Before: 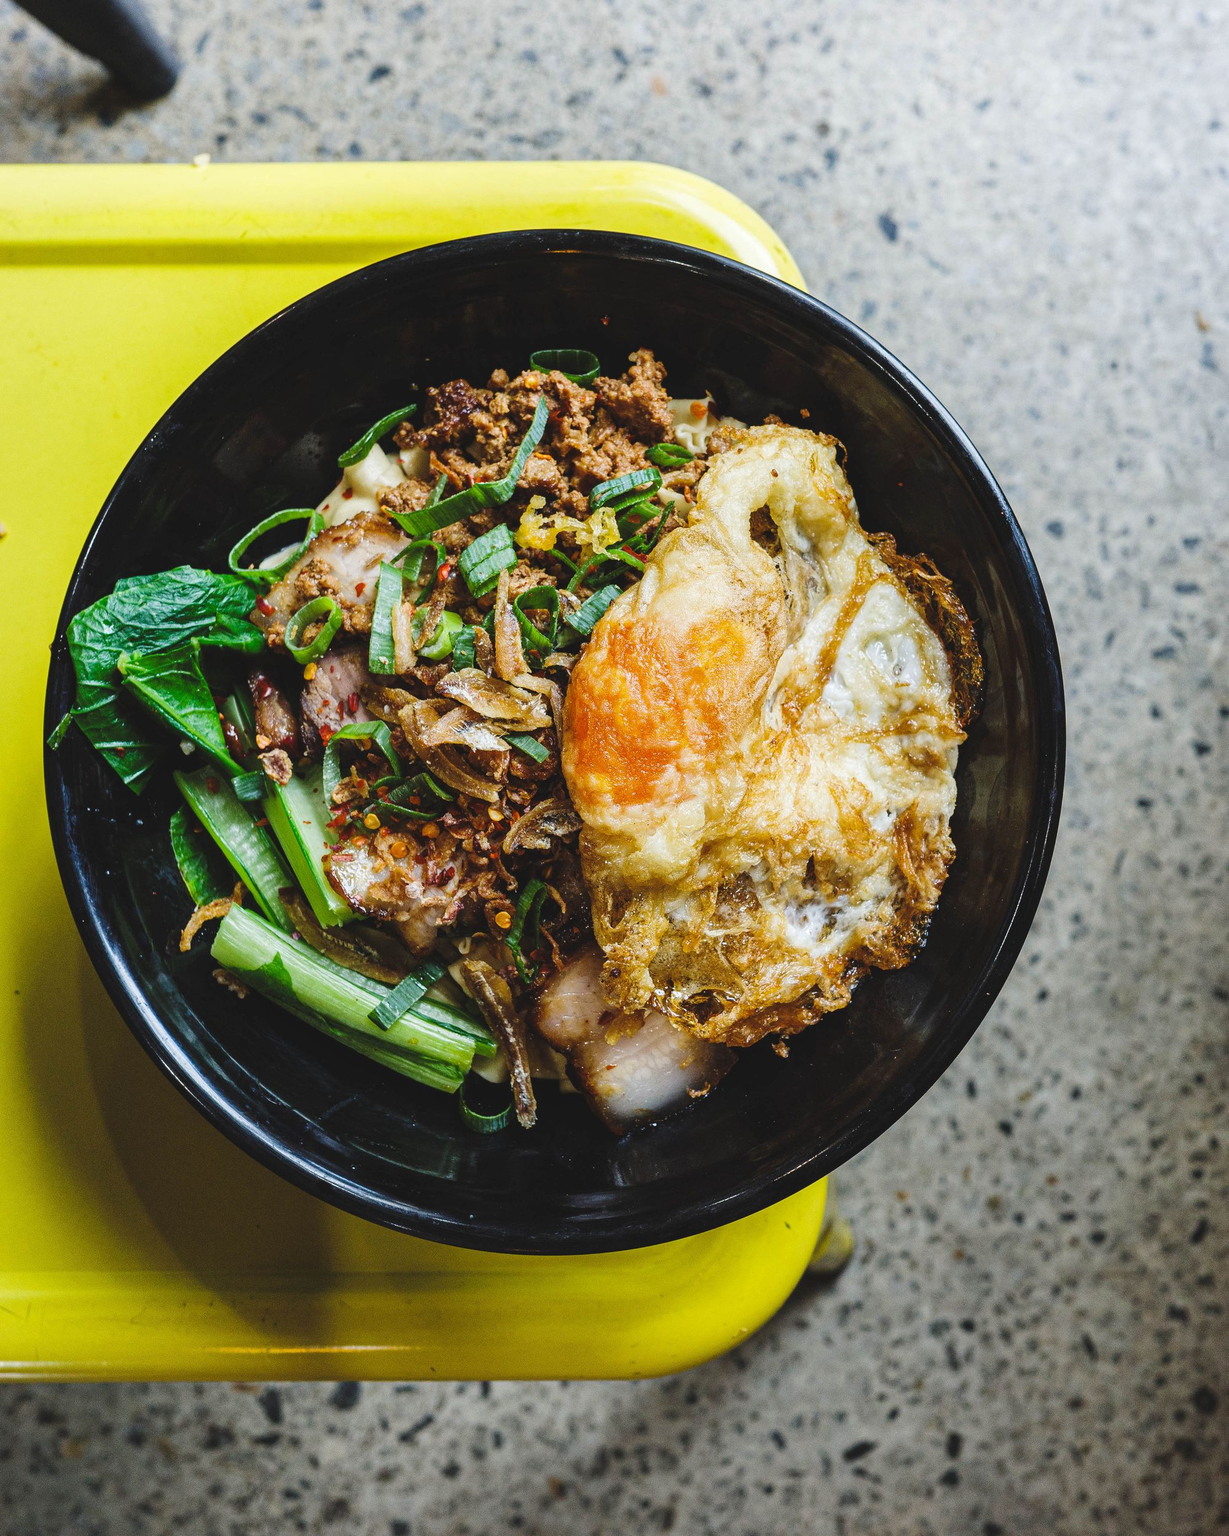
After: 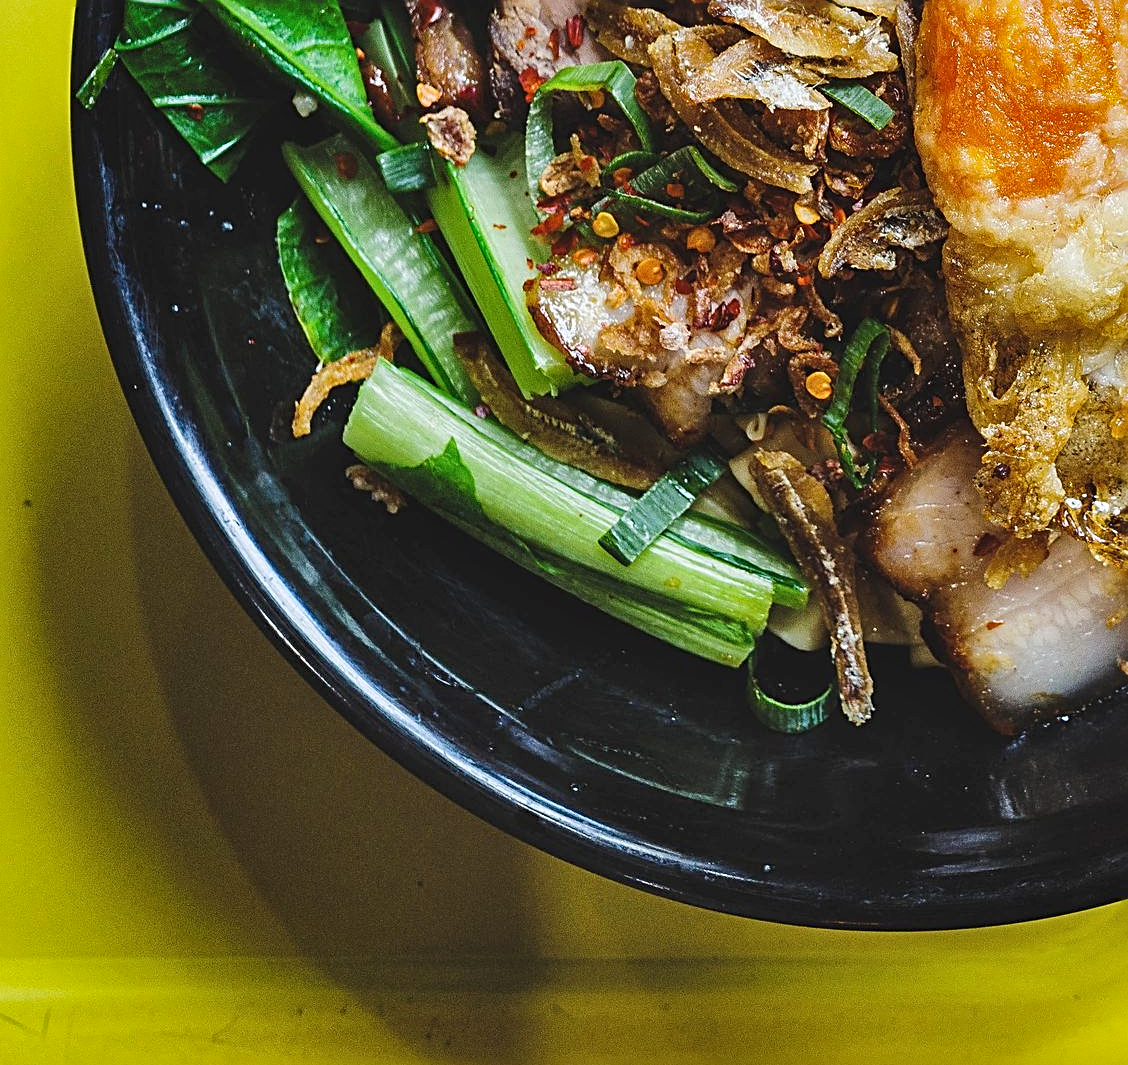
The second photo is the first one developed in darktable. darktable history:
sharpen: radius 2.531, amount 0.628
crop: top 44.483%, right 43.593%, bottom 12.892%
shadows and highlights: low approximation 0.01, soften with gaussian
